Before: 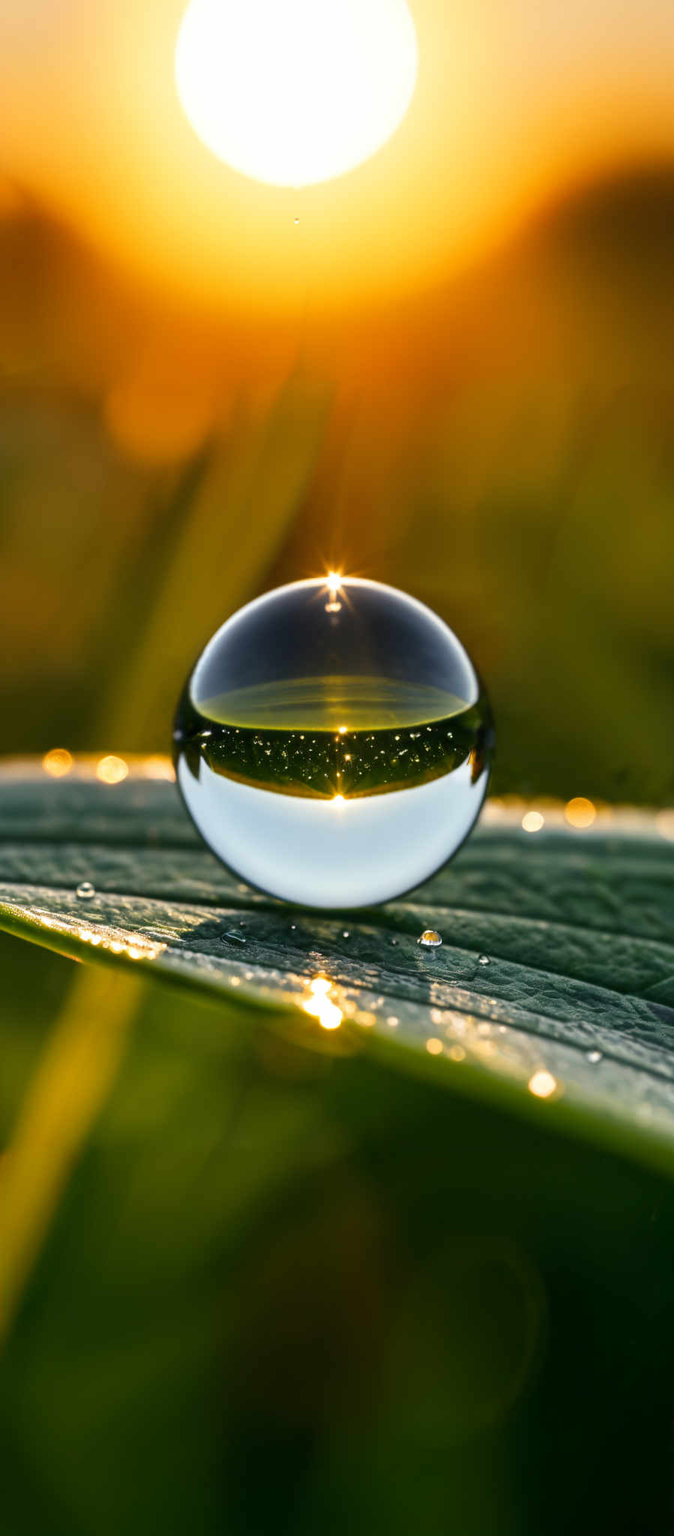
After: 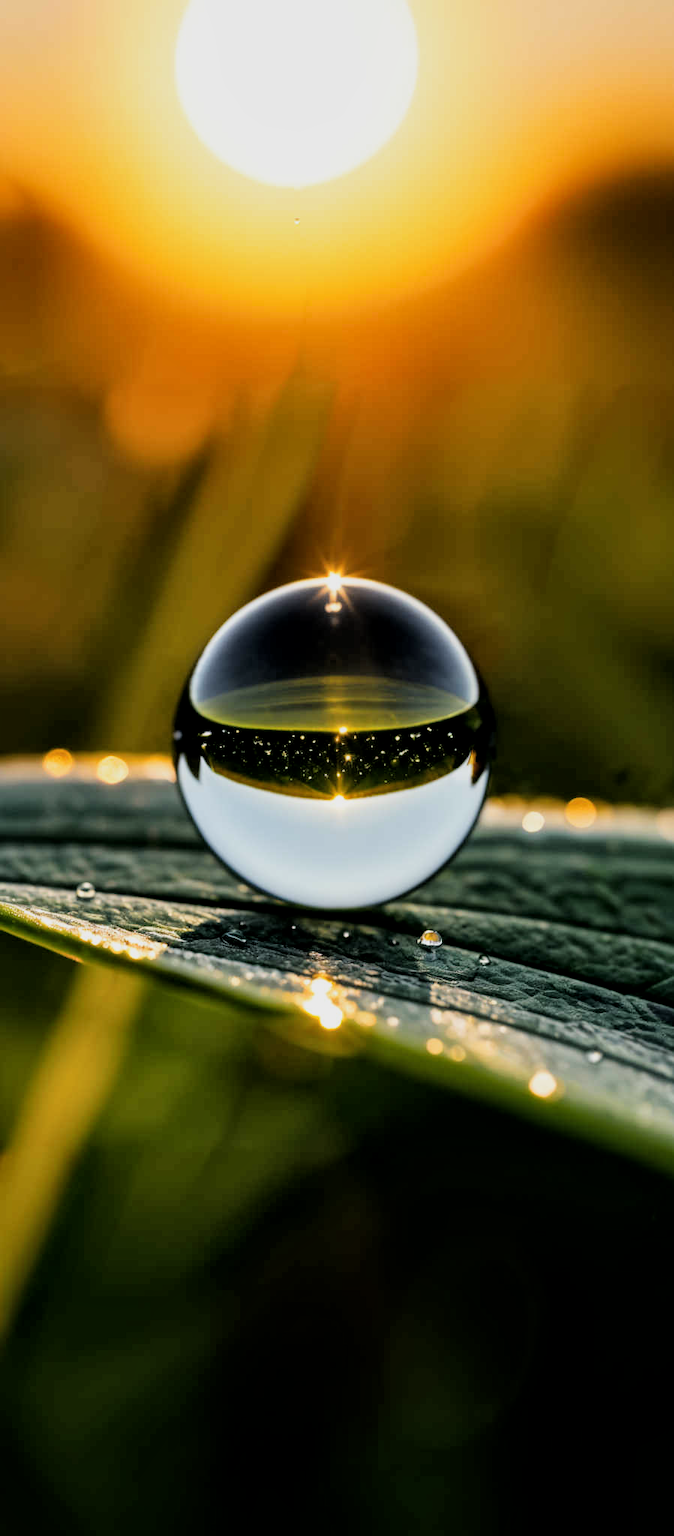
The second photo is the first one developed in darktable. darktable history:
filmic rgb: black relative exposure -5.08 EV, white relative exposure 3.5 EV, hardness 3.18, contrast 1.19, highlights saturation mix -49.39%
local contrast: mode bilateral grid, contrast 21, coarseness 50, detail 119%, midtone range 0.2
